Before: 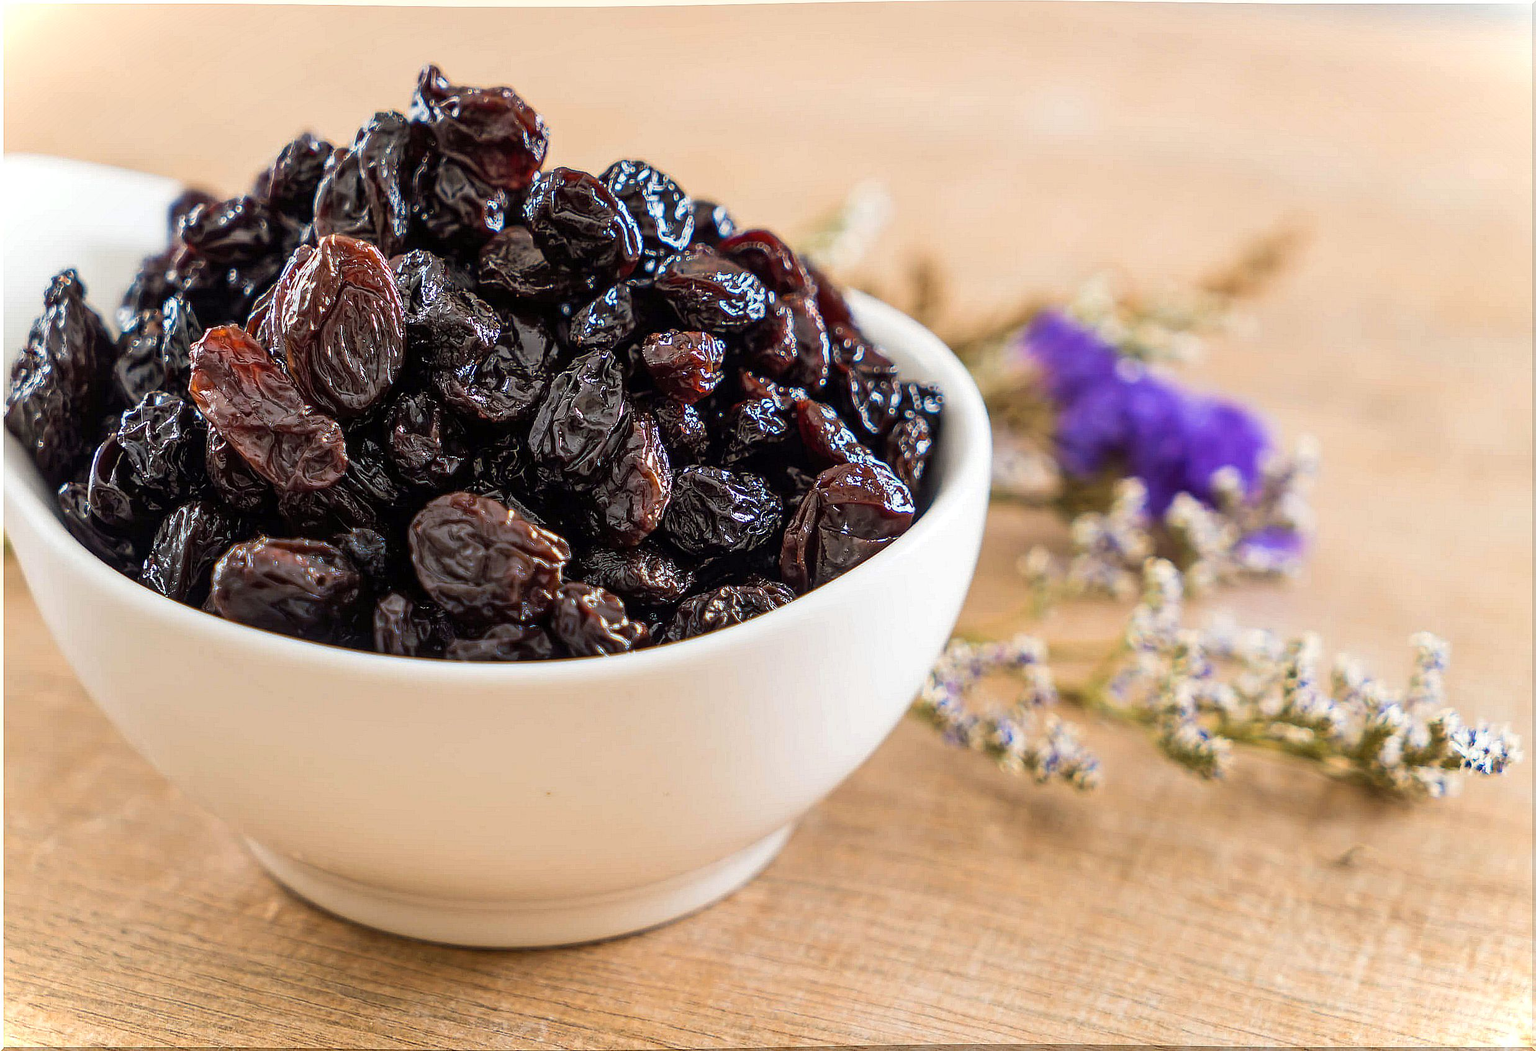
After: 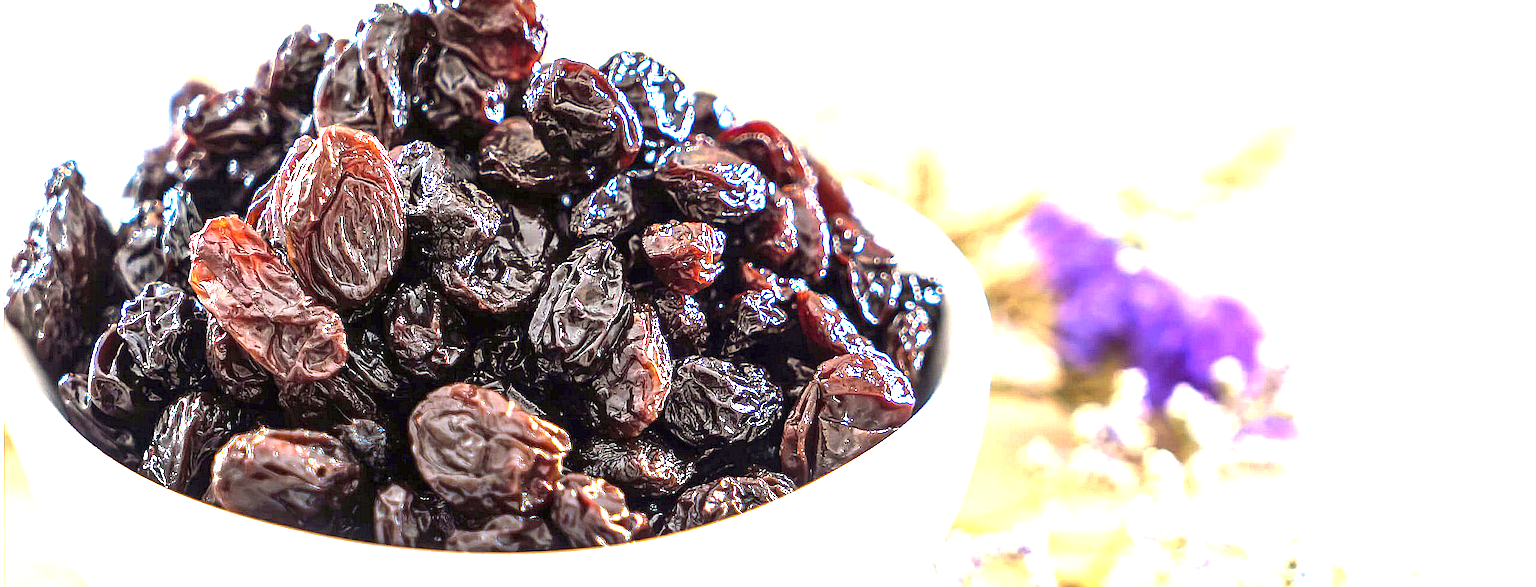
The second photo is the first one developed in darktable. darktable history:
exposure: black level correction 0, exposure 1.871 EV, compensate highlight preservation false
crop and rotate: top 10.447%, bottom 33.666%
